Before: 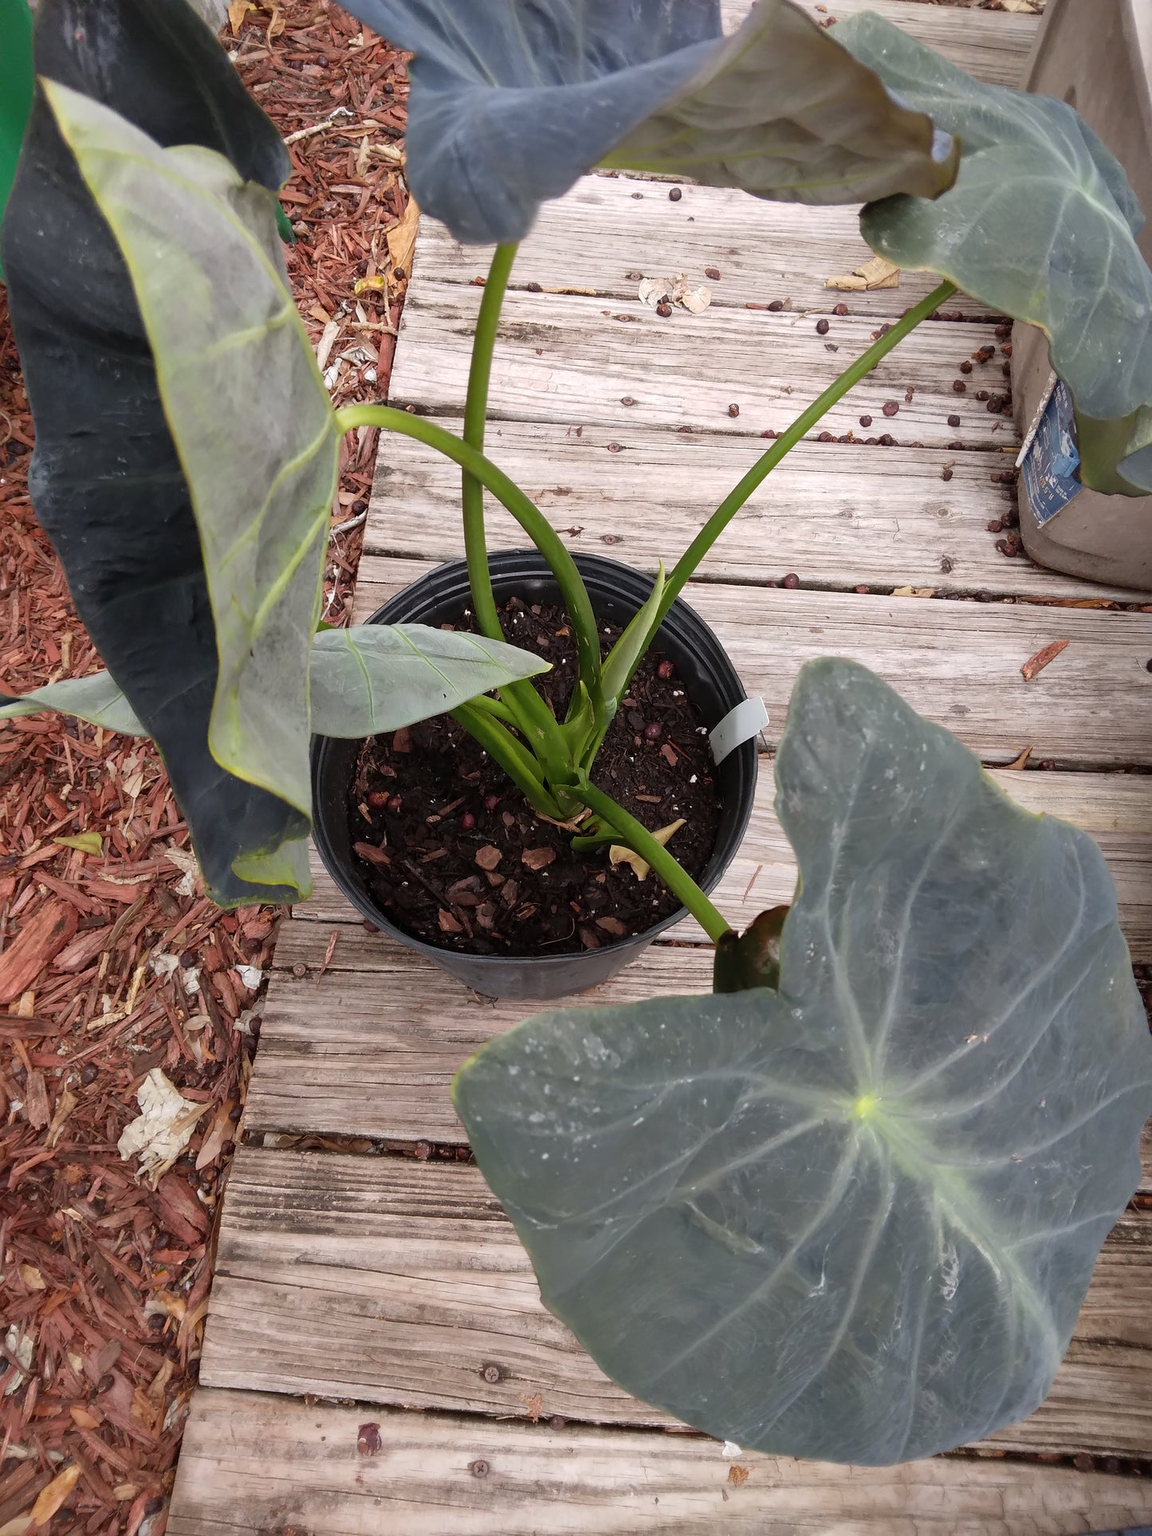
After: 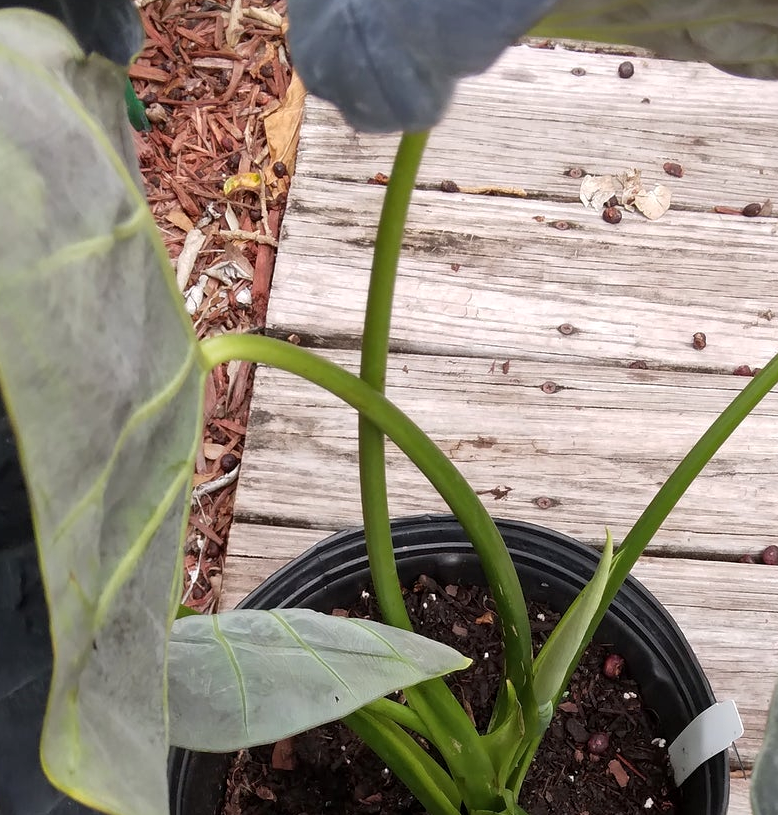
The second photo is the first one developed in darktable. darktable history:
local contrast: highlights 100%, shadows 100%, detail 120%, midtone range 0.2
crop: left 15.306%, top 9.065%, right 30.789%, bottom 48.638%
